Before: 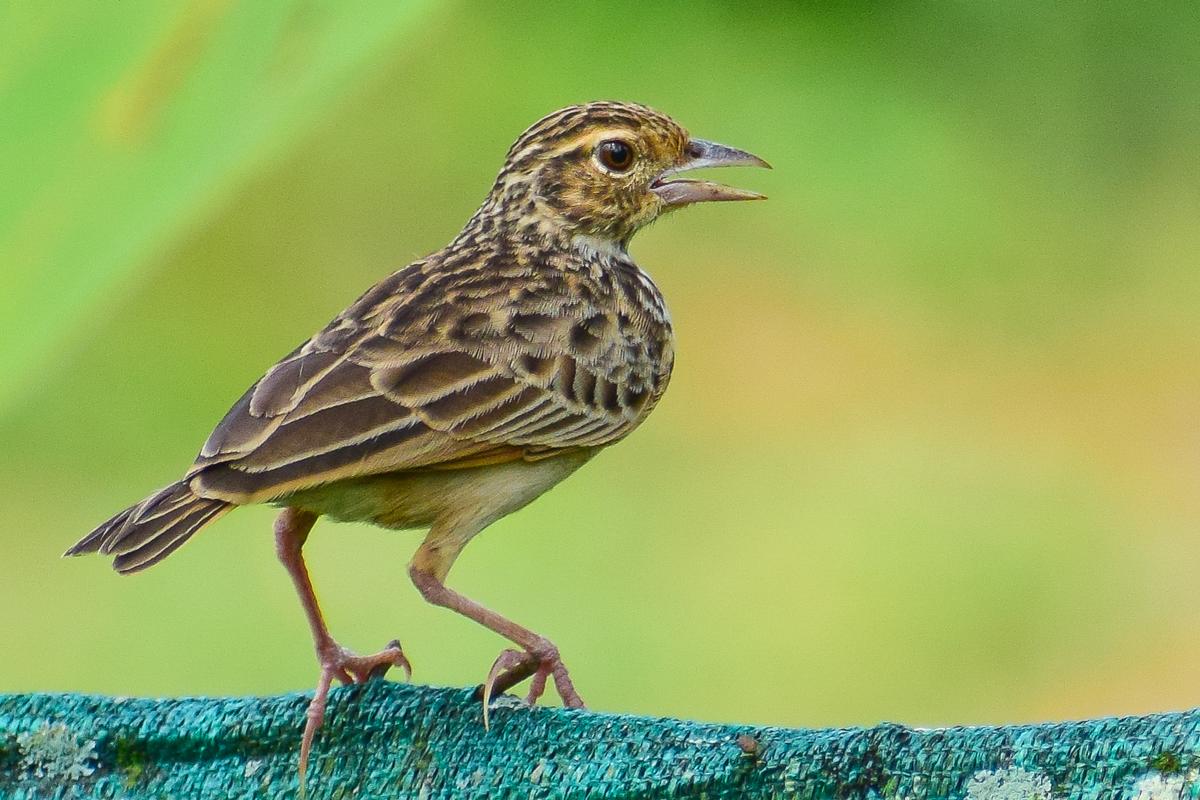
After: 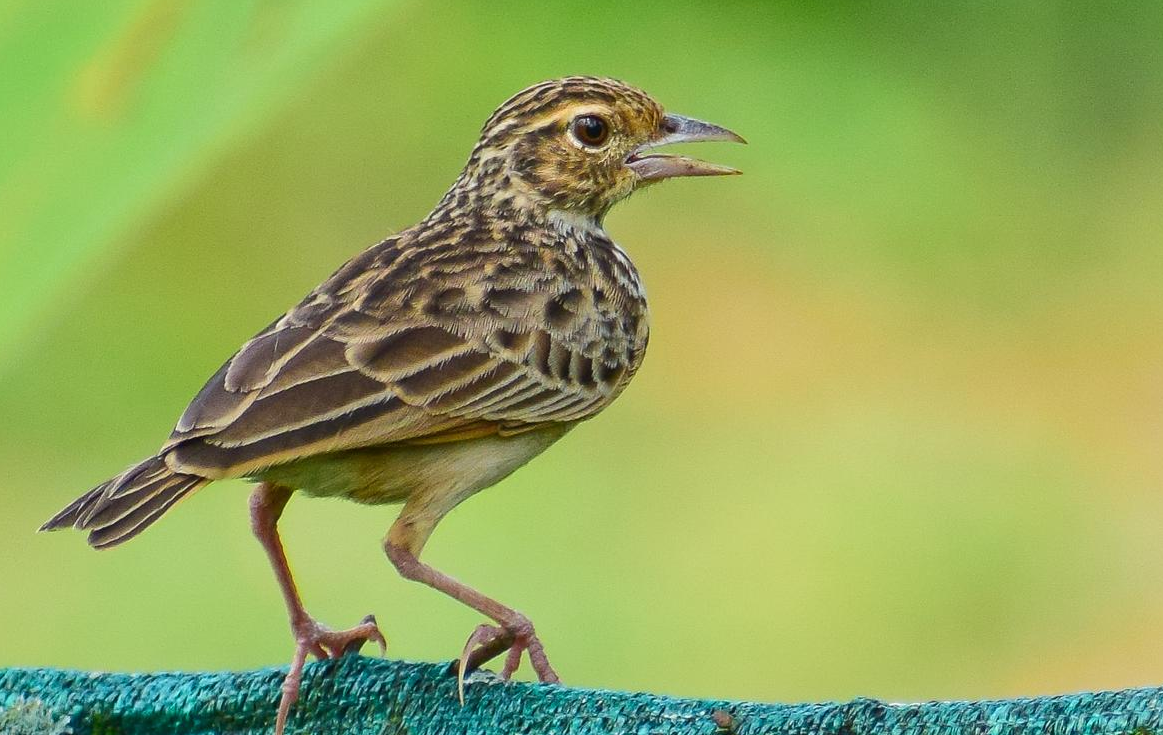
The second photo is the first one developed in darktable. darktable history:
crop: left 2.113%, top 3.22%, right 0.895%, bottom 4.832%
